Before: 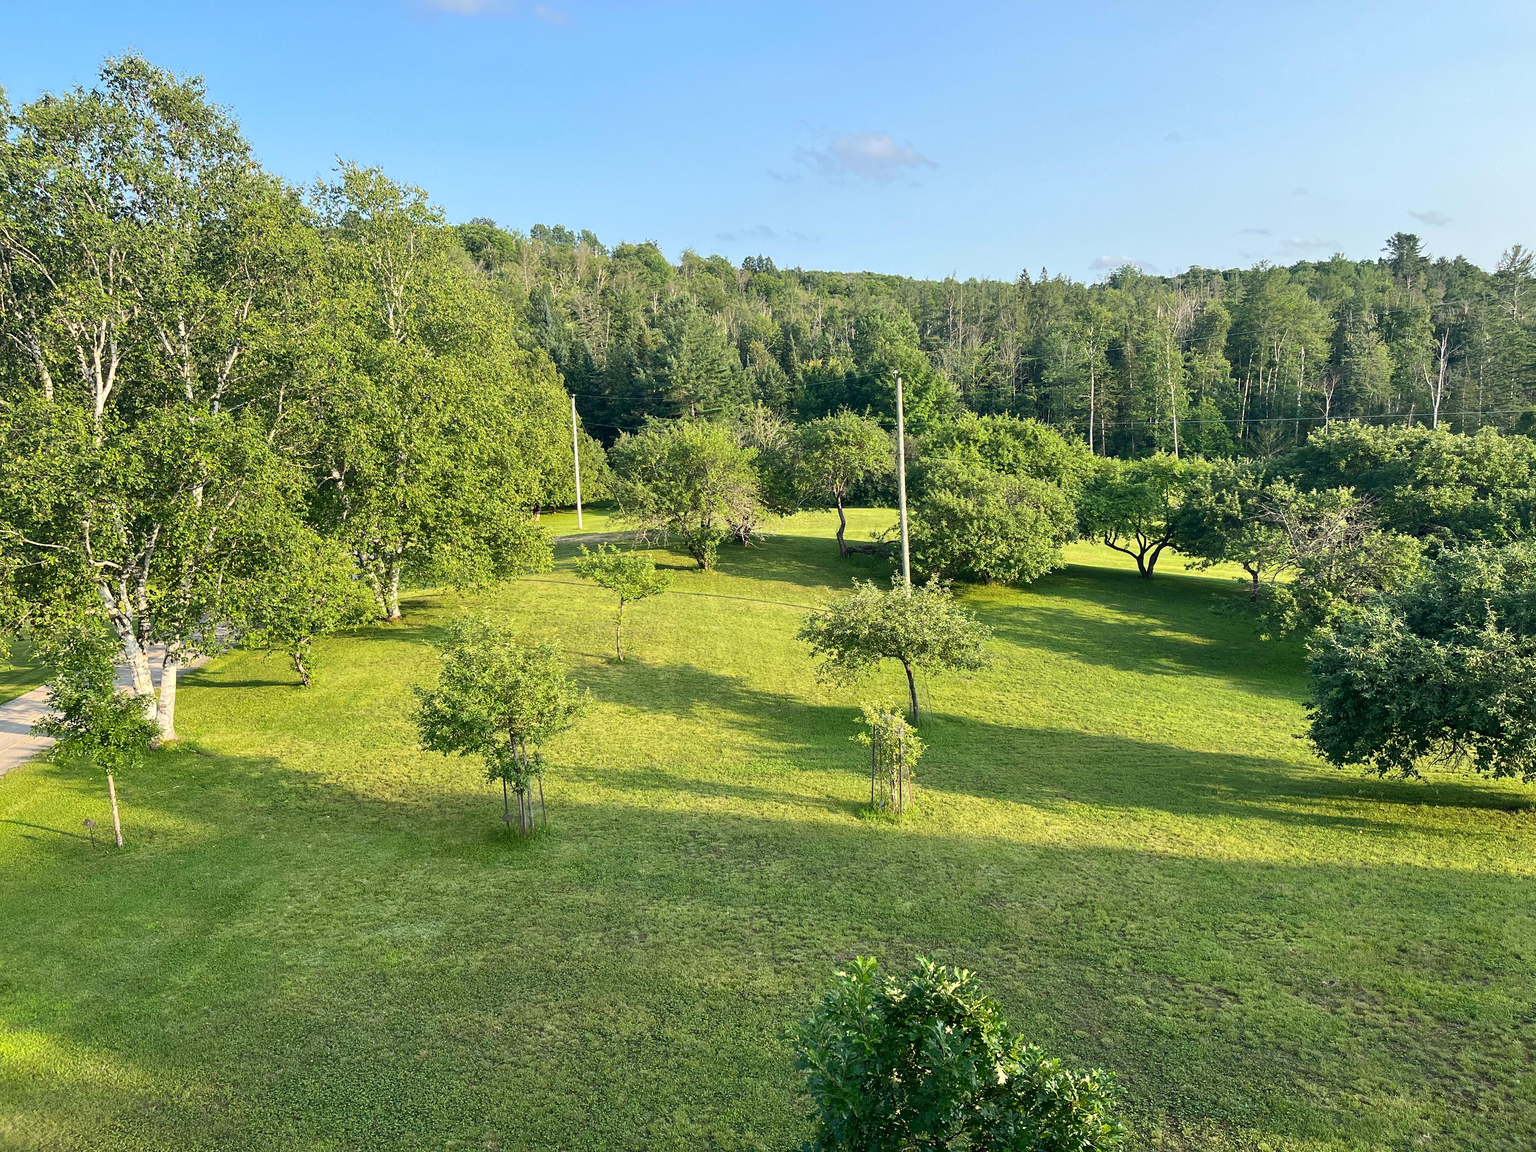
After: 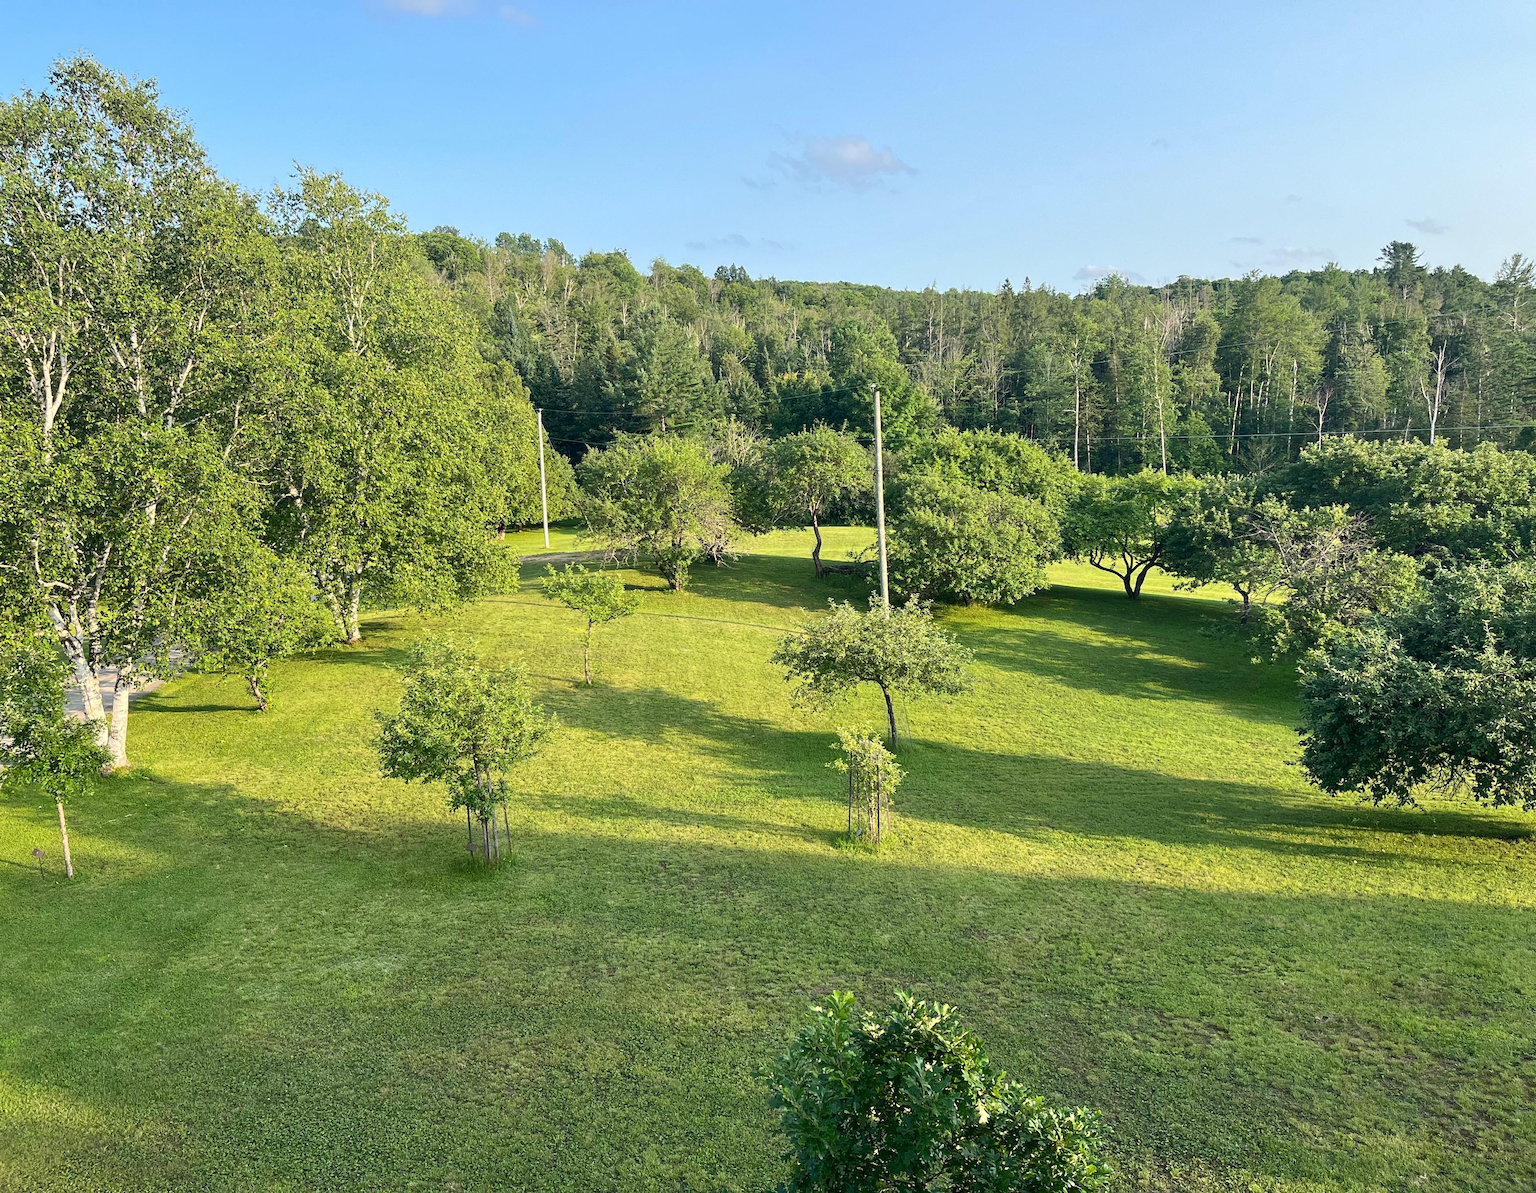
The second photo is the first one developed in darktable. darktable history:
crop and rotate: left 3.444%
